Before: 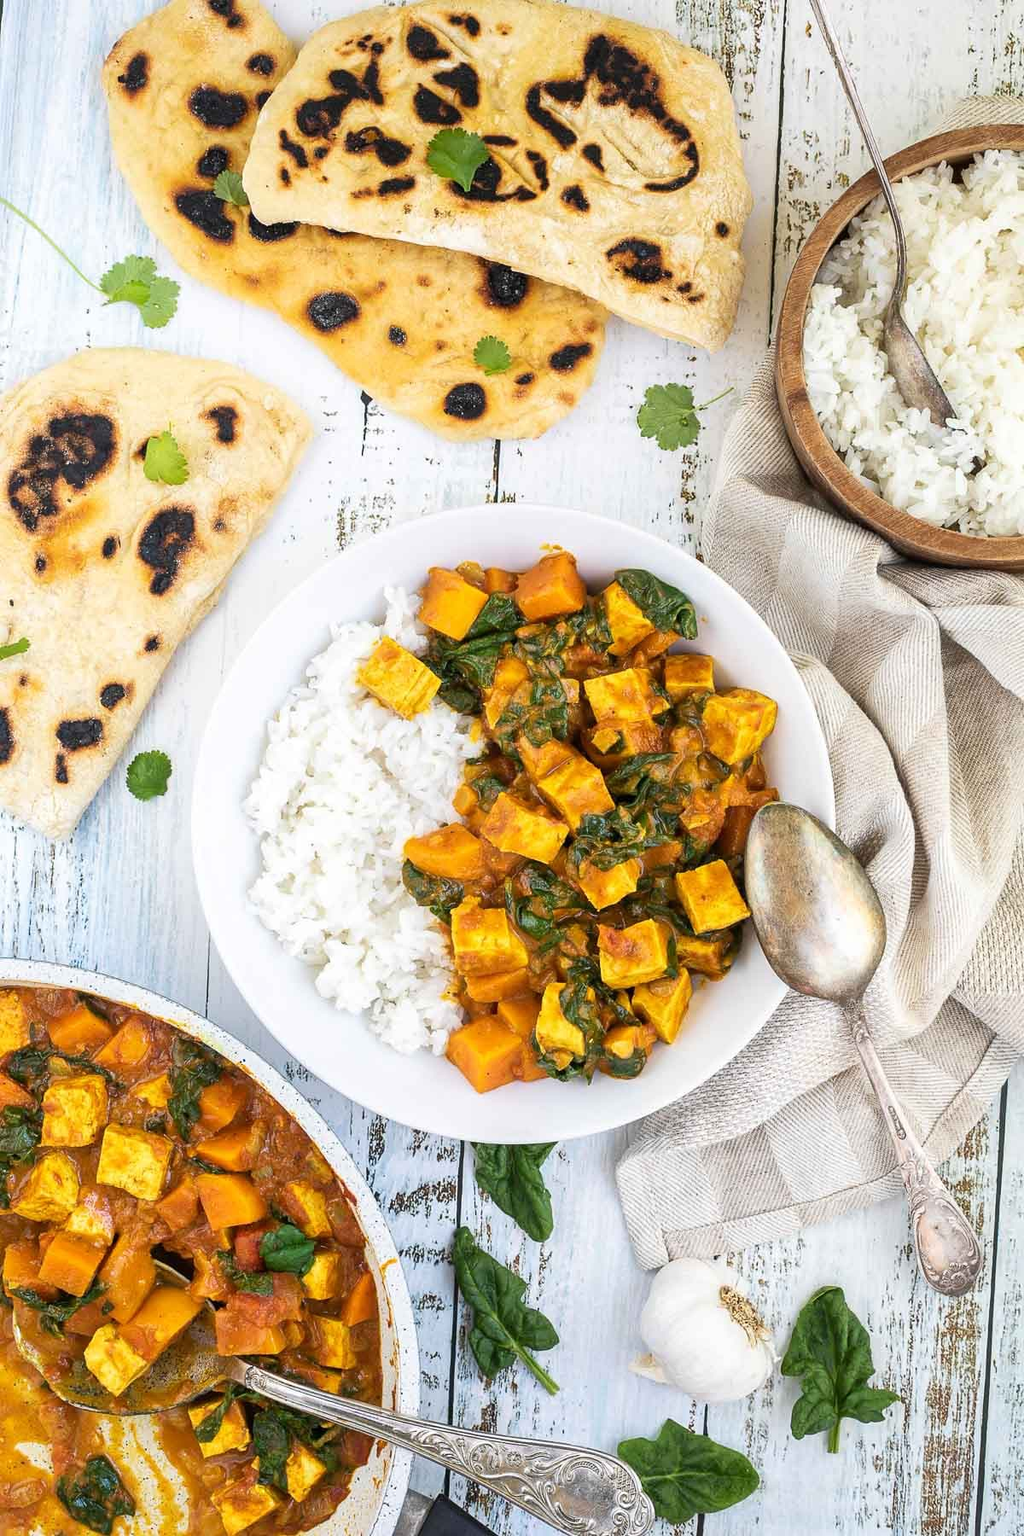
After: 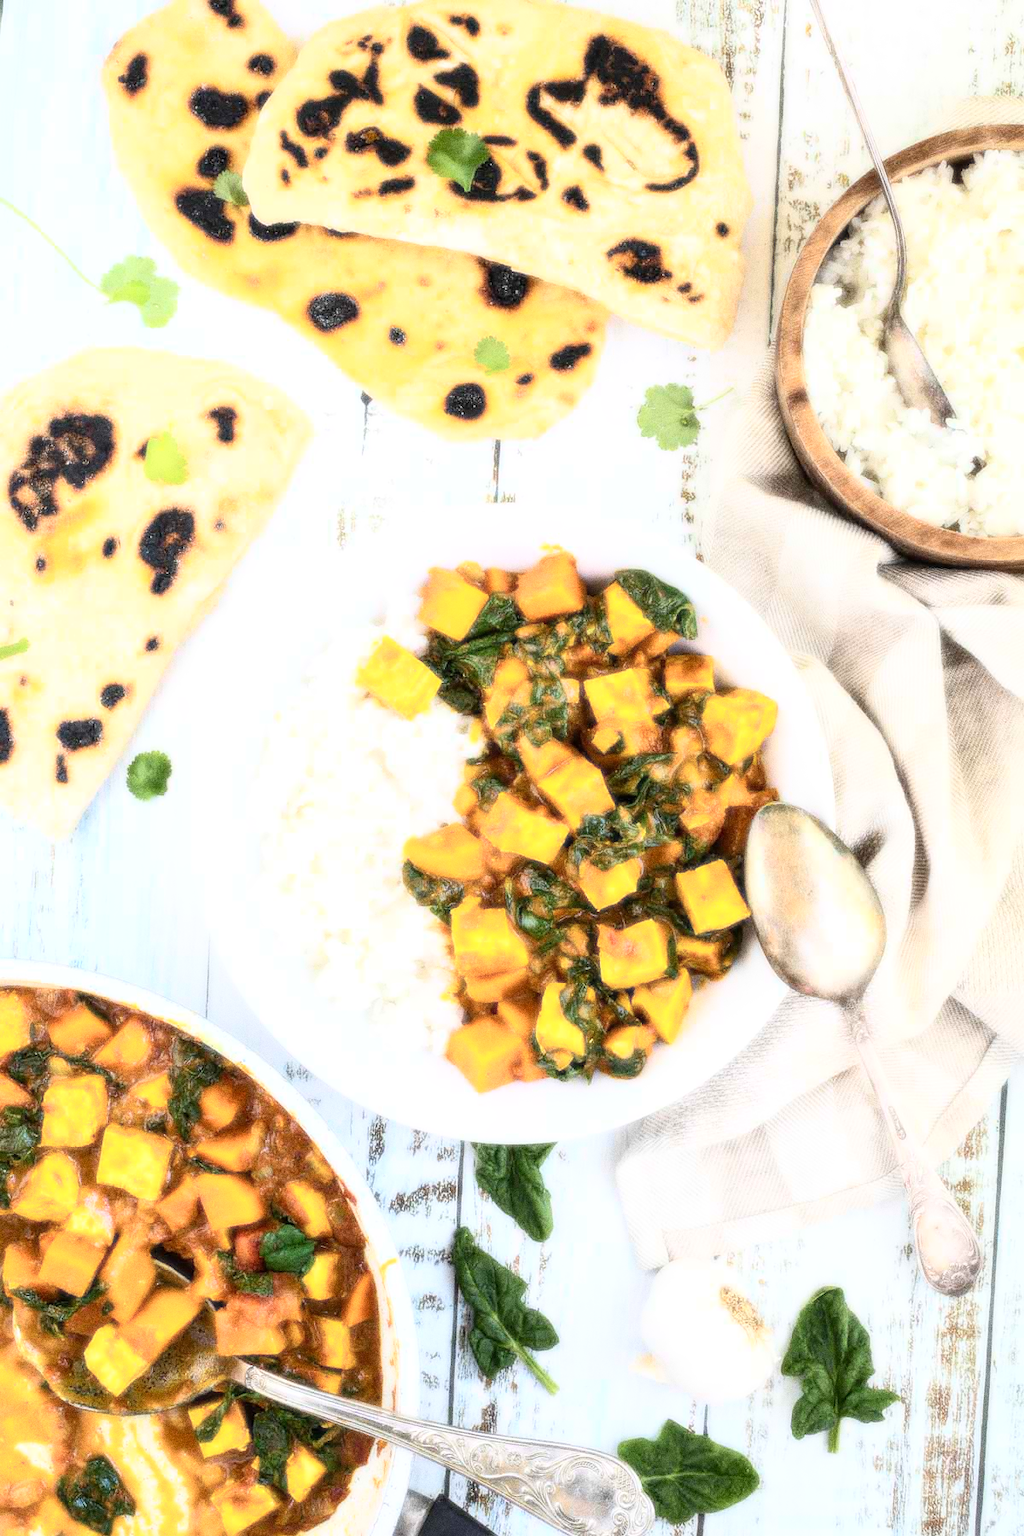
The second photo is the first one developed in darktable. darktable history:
tone equalizer: on, module defaults
bloom: size 0%, threshold 54.82%, strength 8.31%
grain: coarseness 0.09 ISO, strength 40%
